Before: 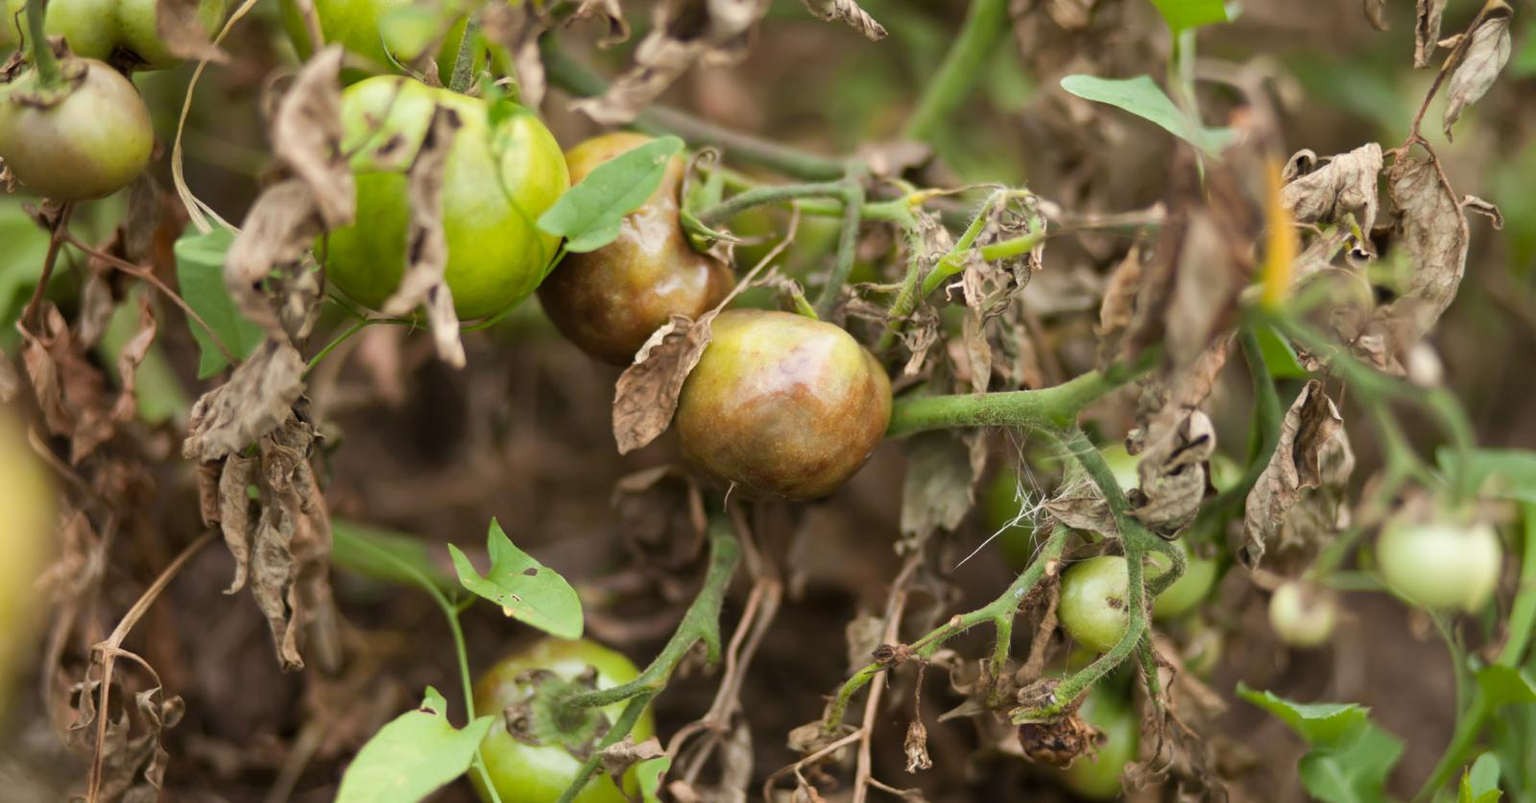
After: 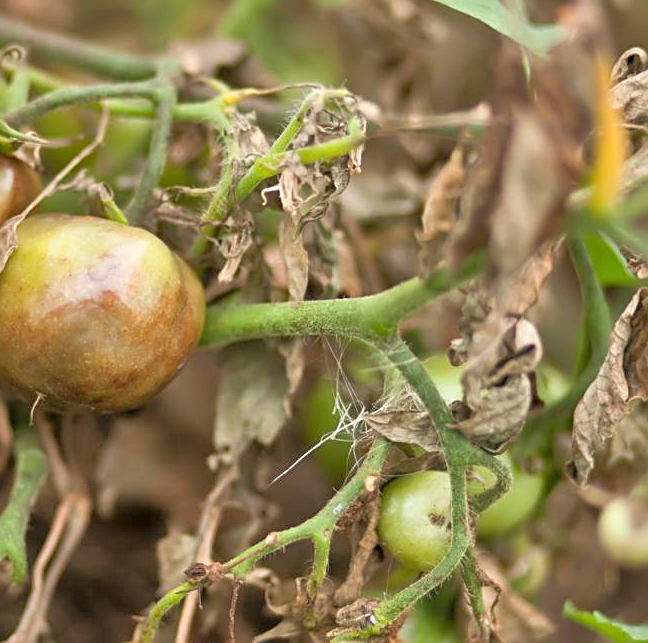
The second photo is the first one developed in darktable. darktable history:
crop: left 45.311%, top 12.995%, right 14.157%, bottom 10.056%
sharpen: on, module defaults
tone equalizer: -7 EV 0.141 EV, -6 EV 0.572 EV, -5 EV 1.14 EV, -4 EV 1.35 EV, -3 EV 1.12 EV, -2 EV 0.6 EV, -1 EV 0.161 EV
local contrast: mode bilateral grid, contrast 21, coarseness 50, detail 119%, midtone range 0.2
